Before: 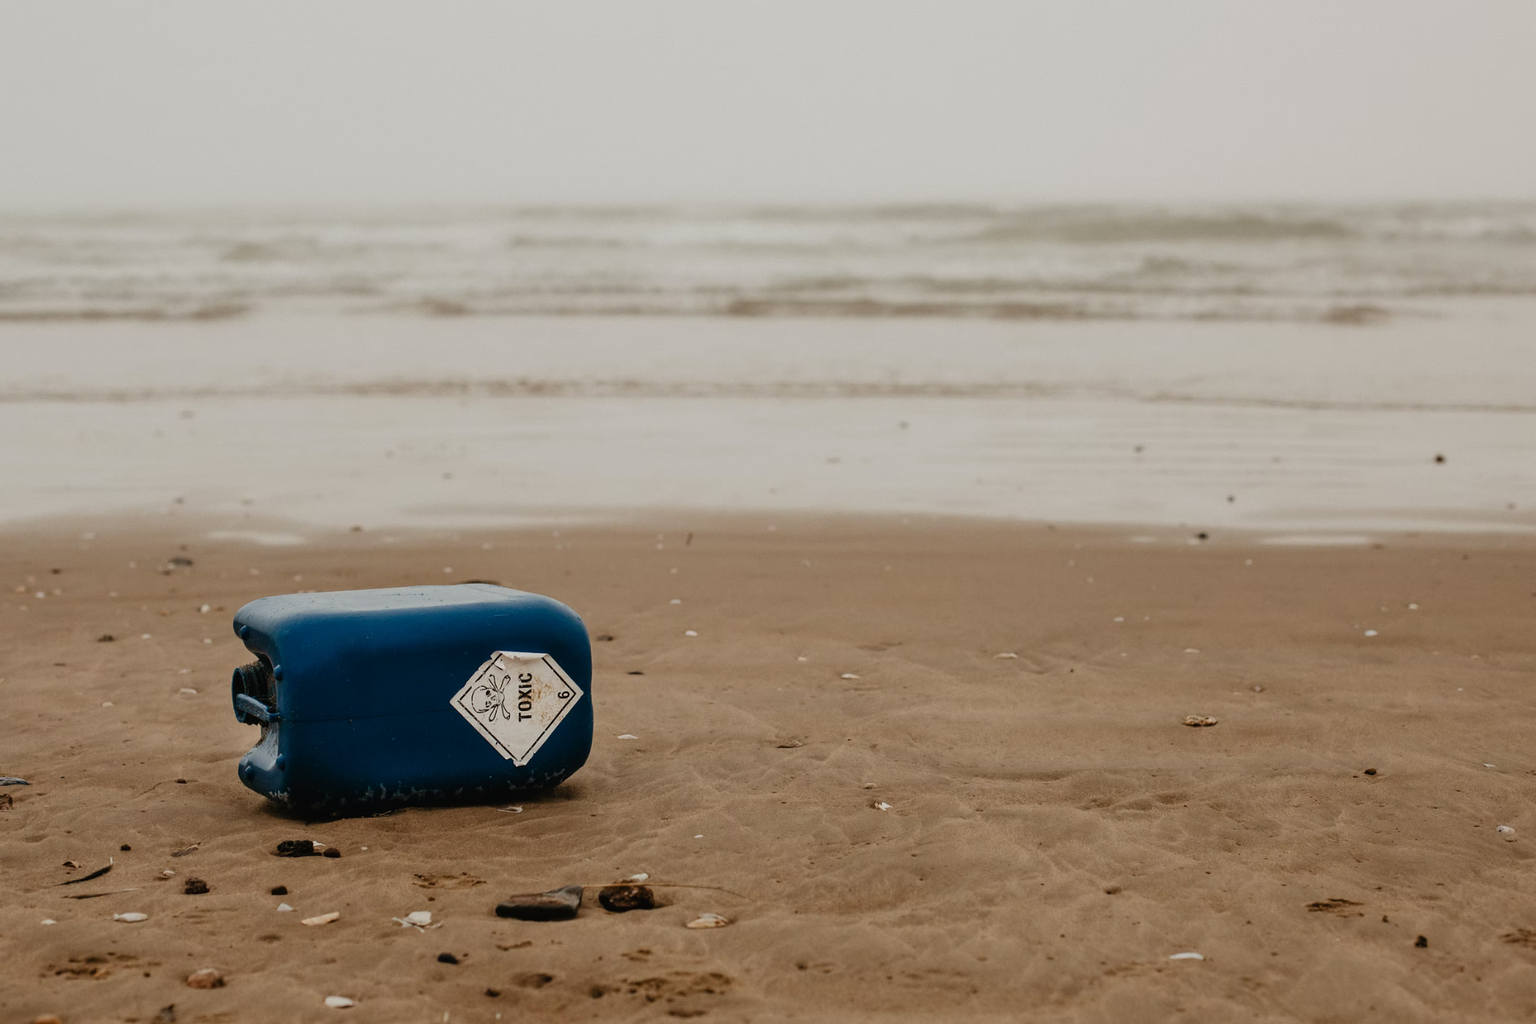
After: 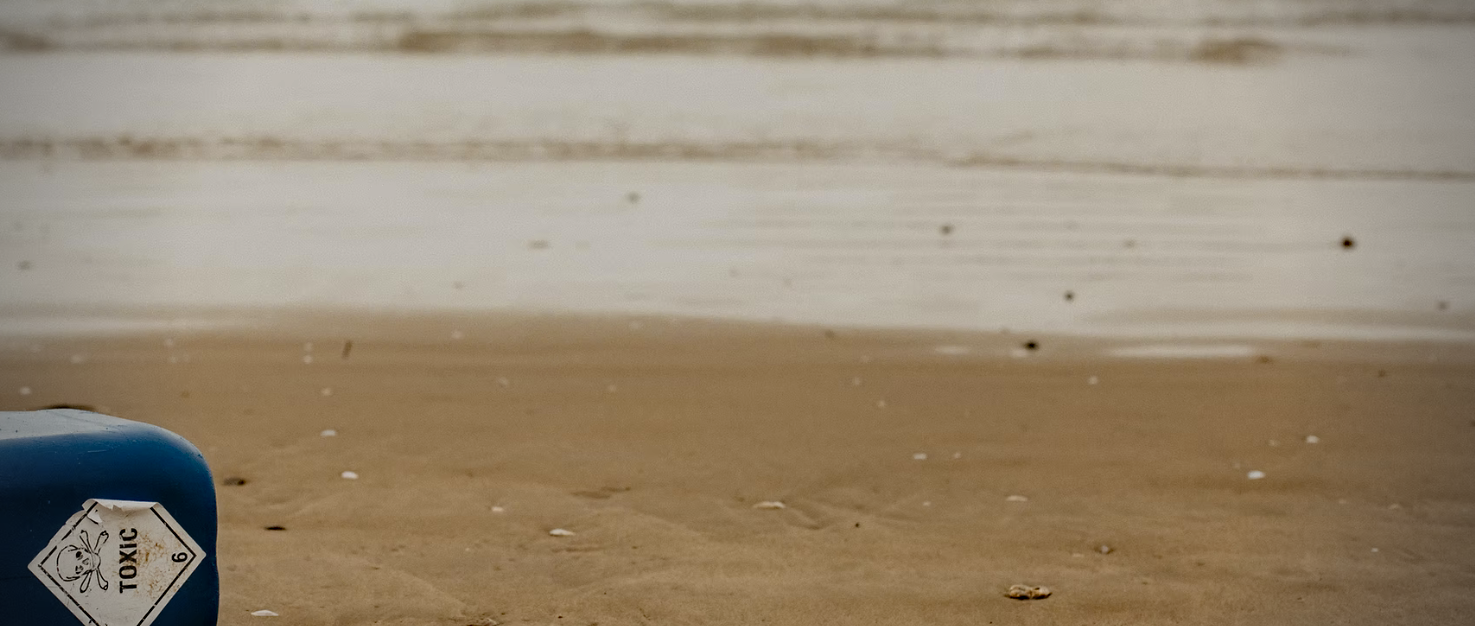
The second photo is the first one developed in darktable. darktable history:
color contrast: green-magenta contrast 0.8, blue-yellow contrast 1.1, unbound 0
crop and rotate: left 27.938%, top 27.046%, bottom 27.046%
haze removal: strength 0.29, distance 0.25, compatibility mode true, adaptive false
vignetting: fall-off start 75%, brightness -0.692, width/height ratio 1.084
